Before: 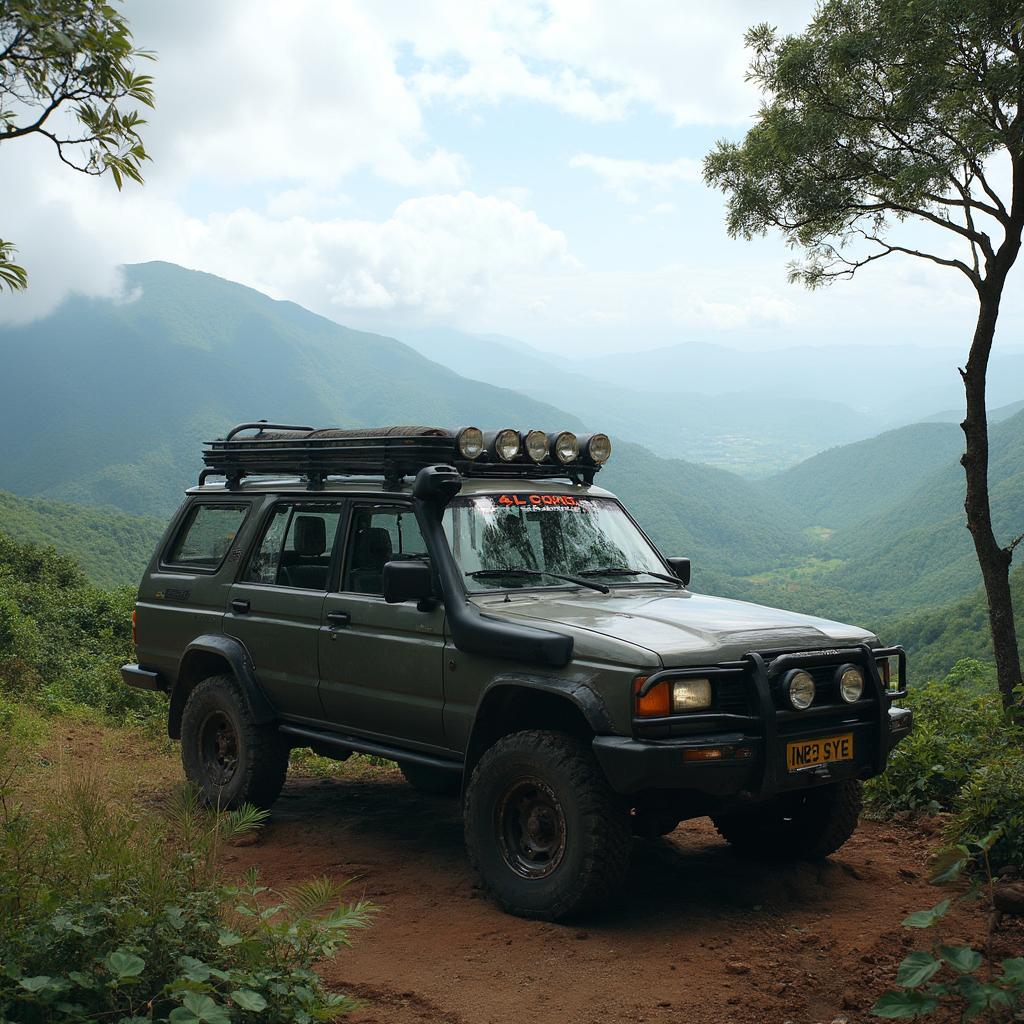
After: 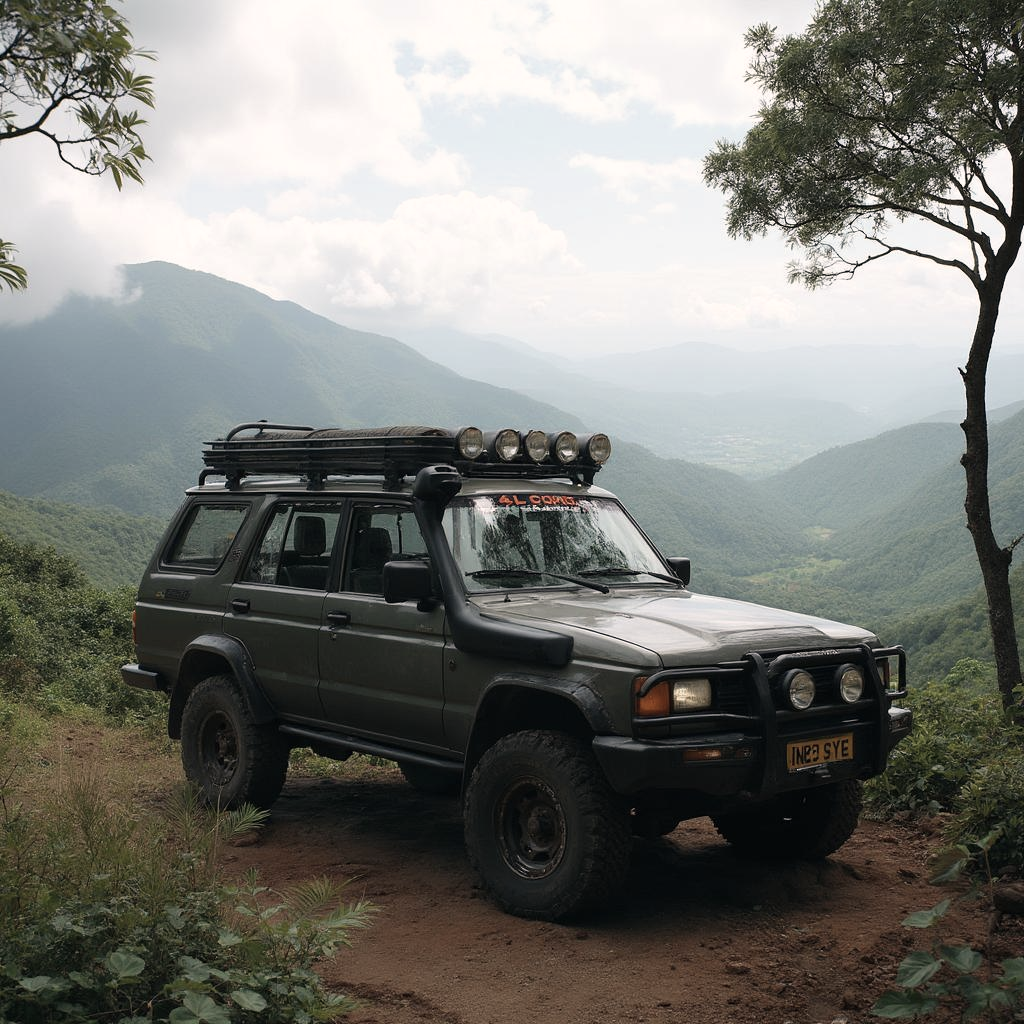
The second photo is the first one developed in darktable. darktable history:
color correction: highlights a* 5.55, highlights b* 5.2, saturation 0.626
